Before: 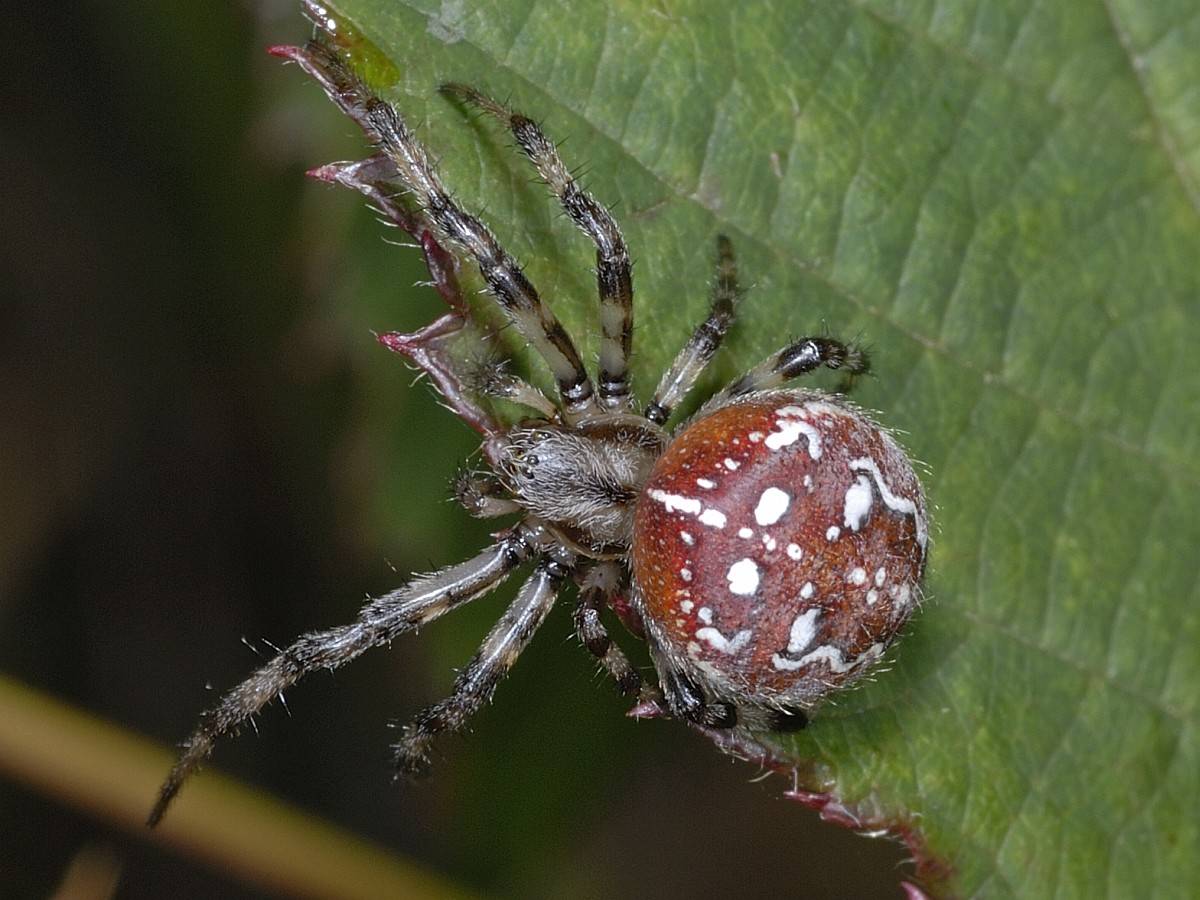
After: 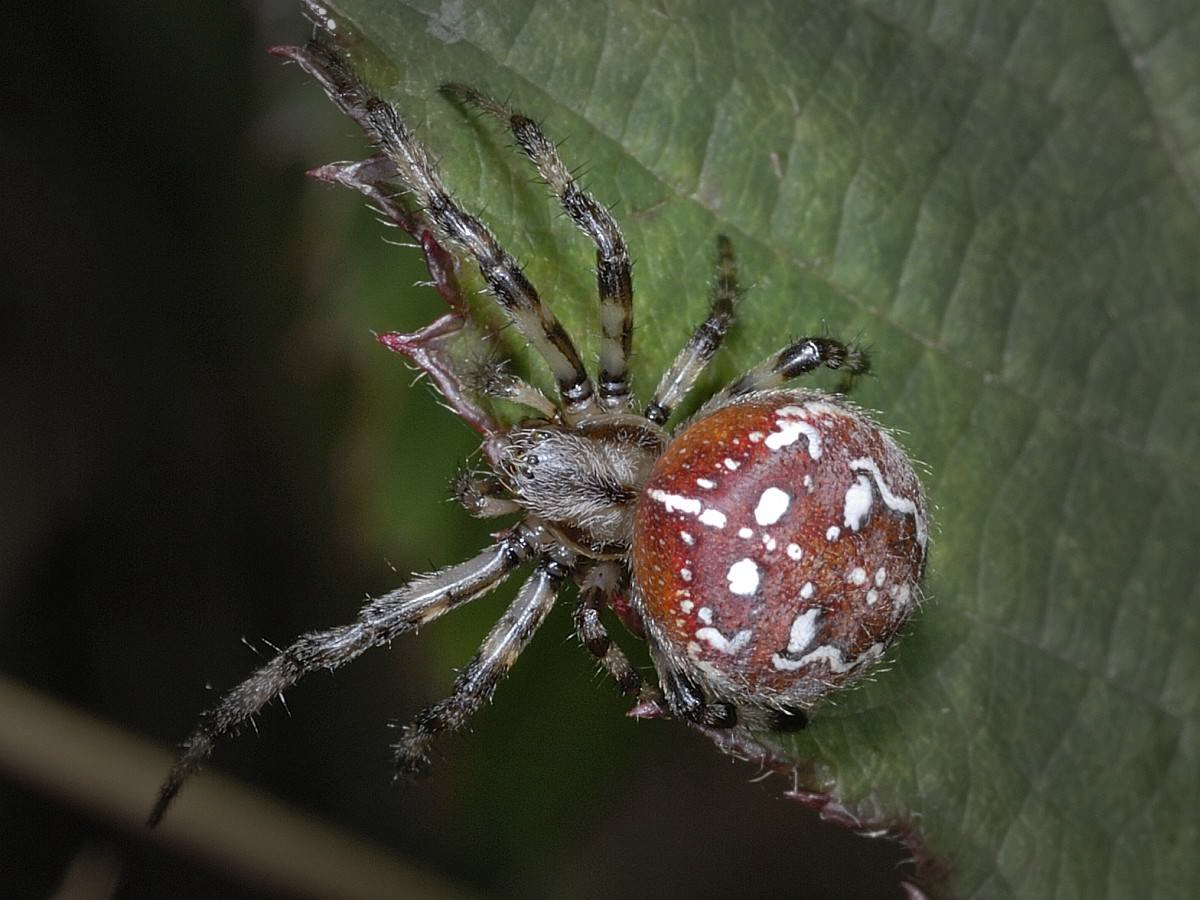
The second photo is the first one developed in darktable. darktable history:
vignetting: fall-off start 40%, fall-off radius 40%
